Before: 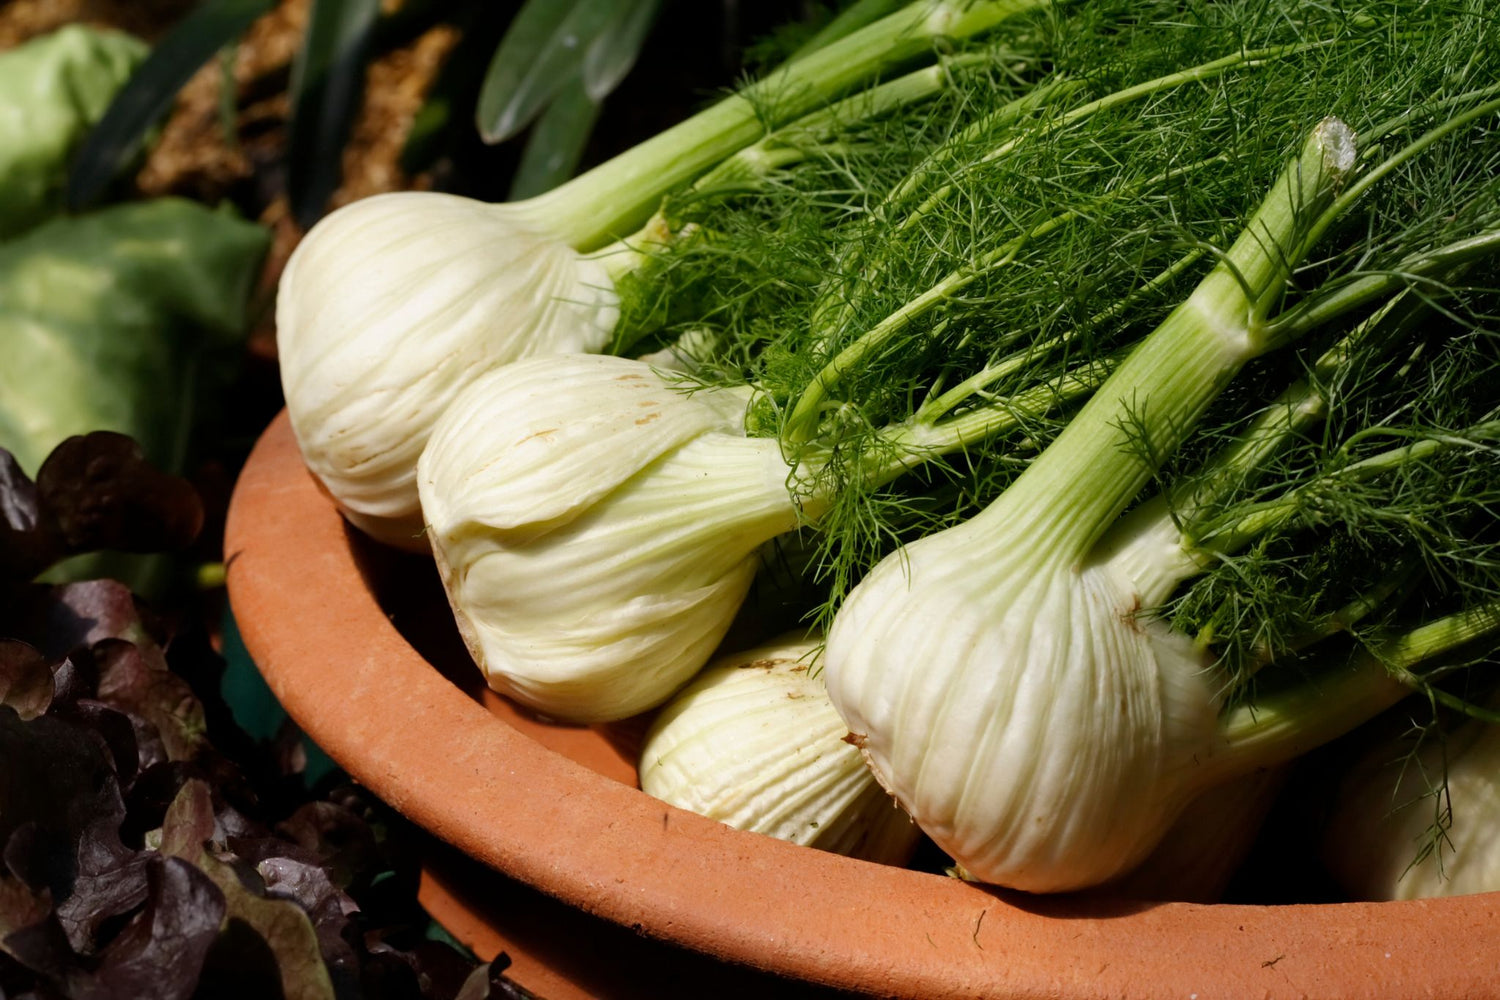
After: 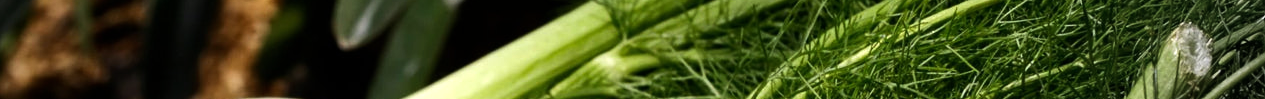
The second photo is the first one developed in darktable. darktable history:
vignetting: center (-0.15, 0.013)
crop and rotate: left 9.644%, top 9.491%, right 6.021%, bottom 80.509%
tone equalizer: -8 EV -0.75 EV, -7 EV -0.7 EV, -6 EV -0.6 EV, -5 EV -0.4 EV, -3 EV 0.4 EV, -2 EV 0.6 EV, -1 EV 0.7 EV, +0 EV 0.75 EV, edges refinement/feathering 500, mask exposure compensation -1.57 EV, preserve details no
